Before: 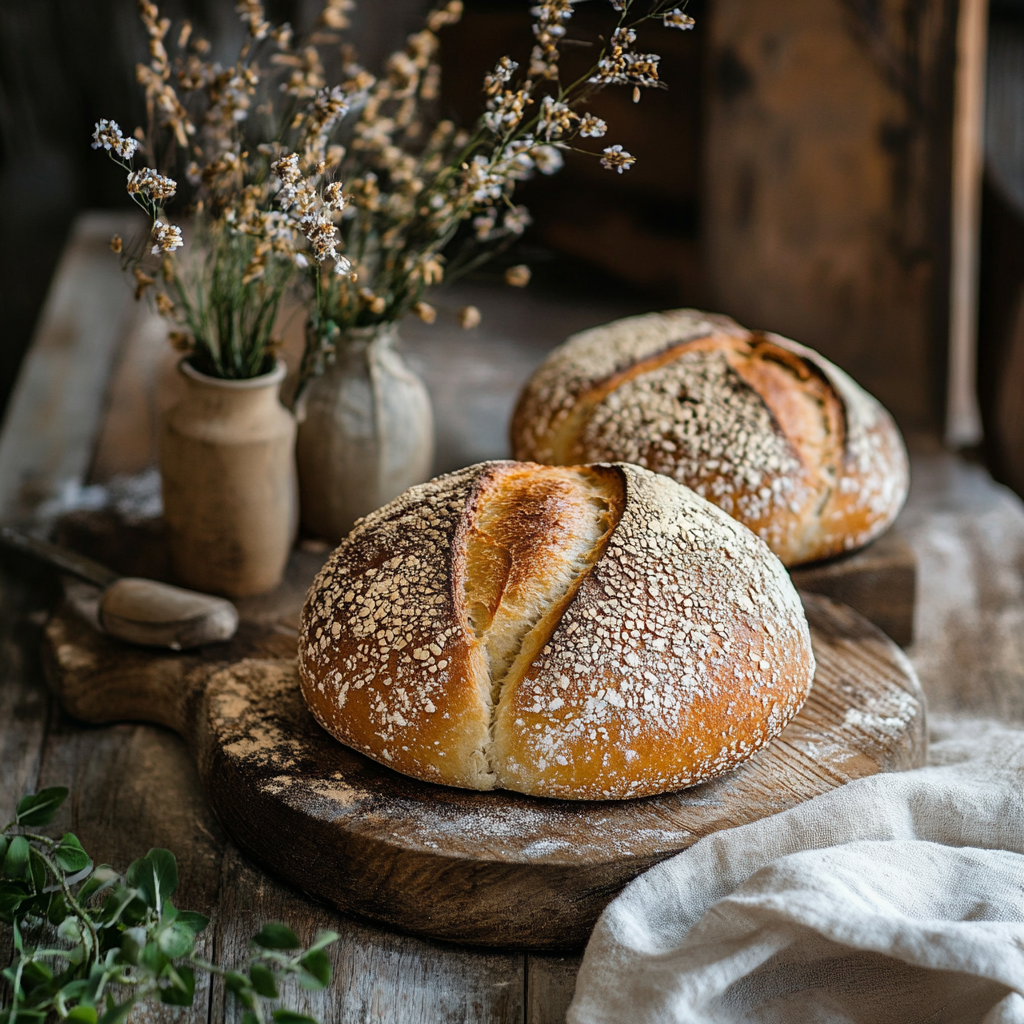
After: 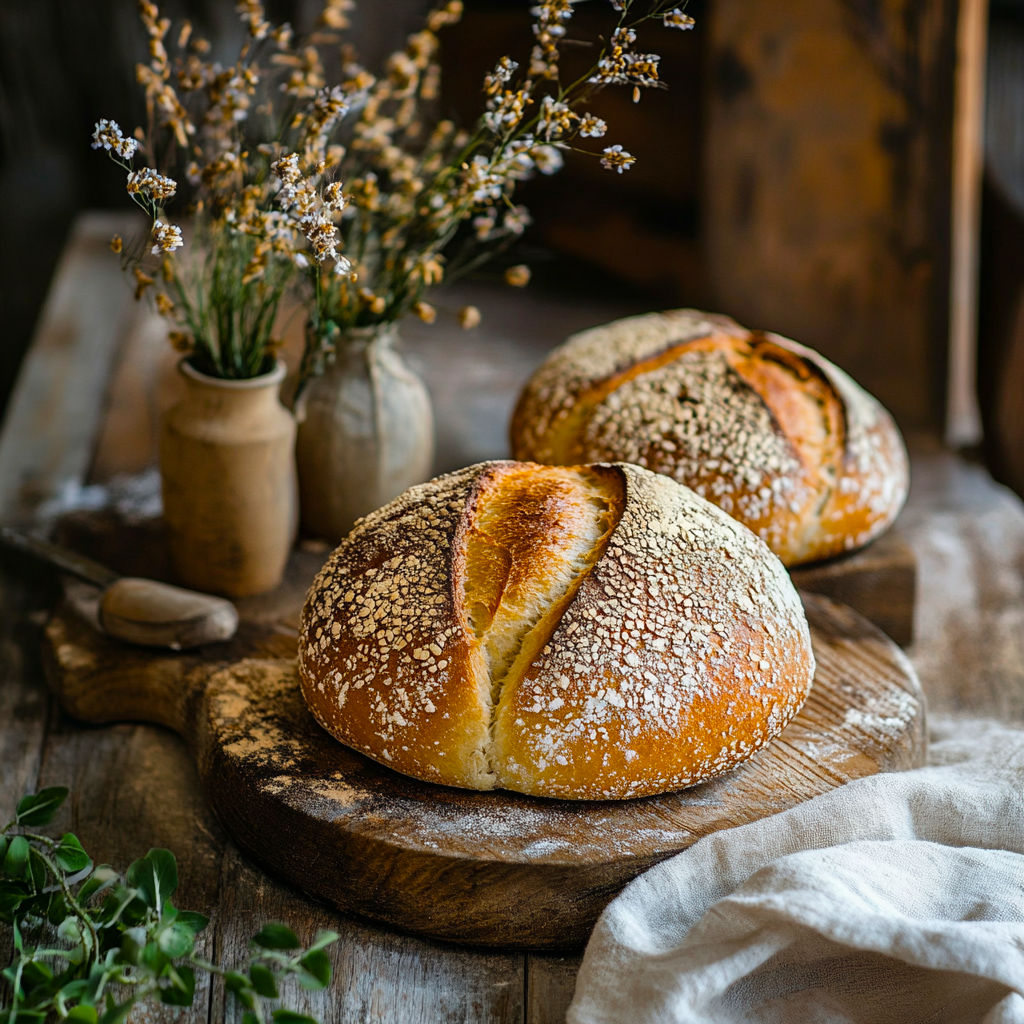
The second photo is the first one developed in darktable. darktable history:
color balance rgb: perceptual saturation grading › global saturation 37.31%
